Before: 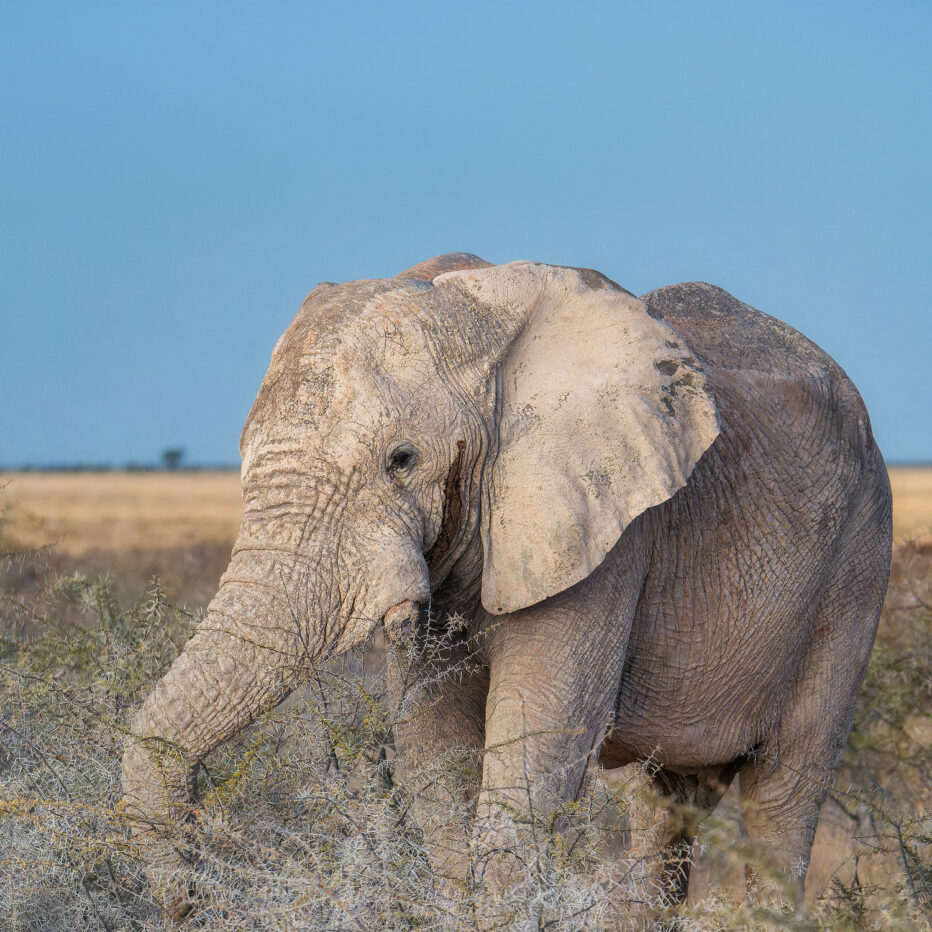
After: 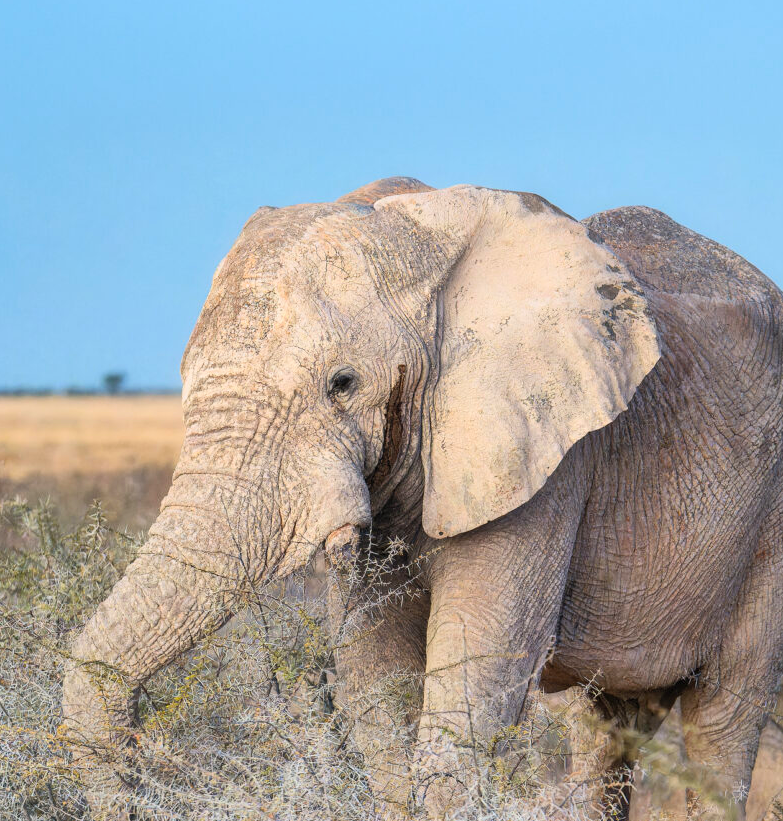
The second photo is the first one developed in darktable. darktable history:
contrast brightness saturation: contrast 0.195, brightness 0.163, saturation 0.216
crop: left 6.414%, top 8.182%, right 9.536%, bottom 3.695%
